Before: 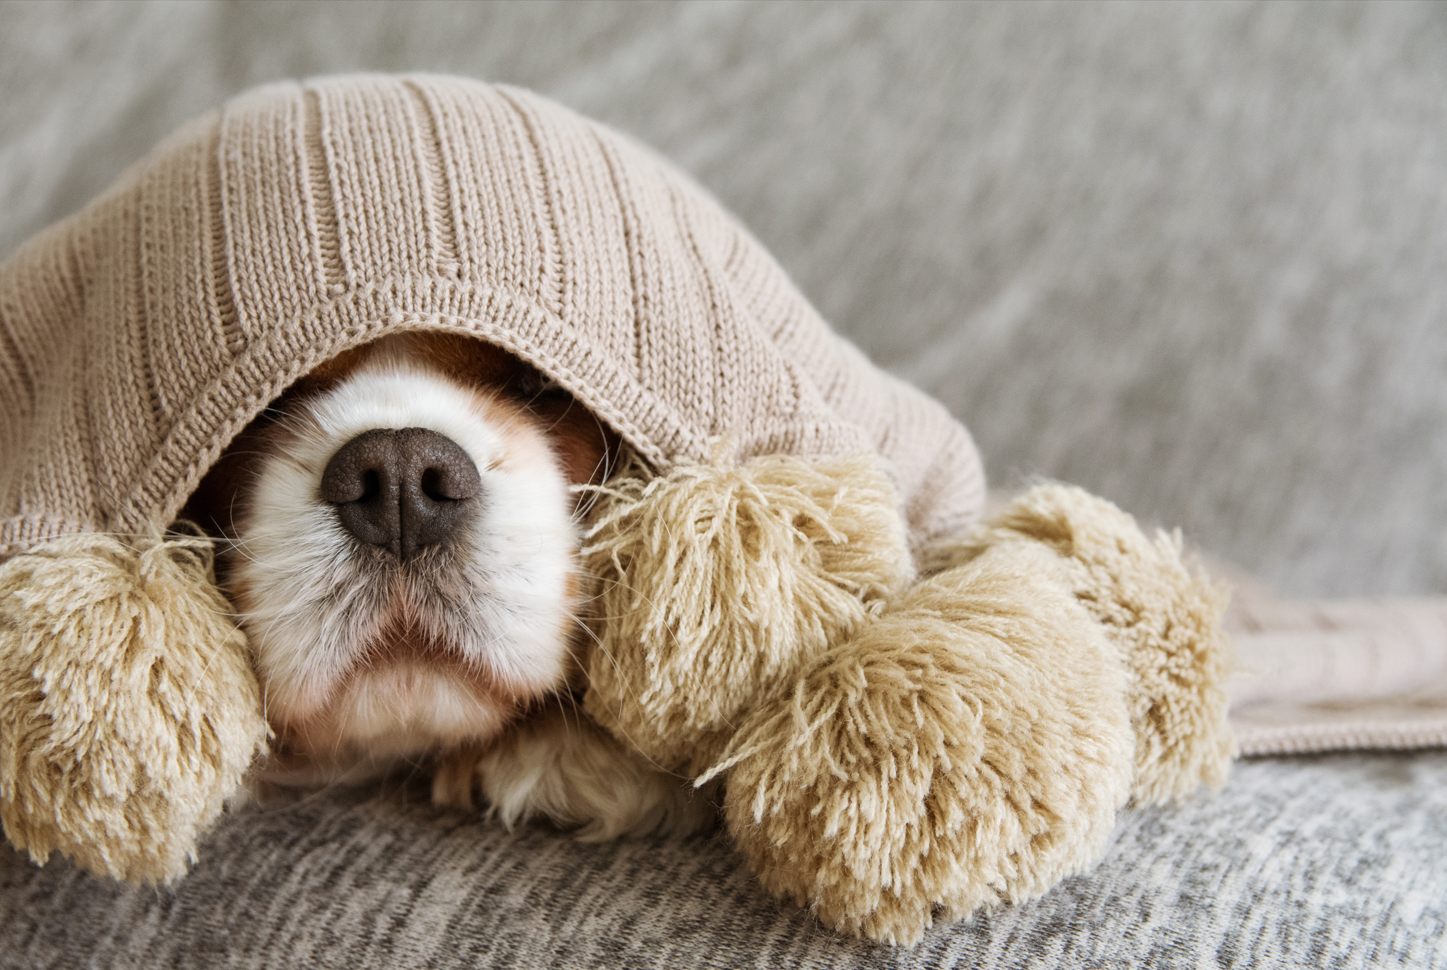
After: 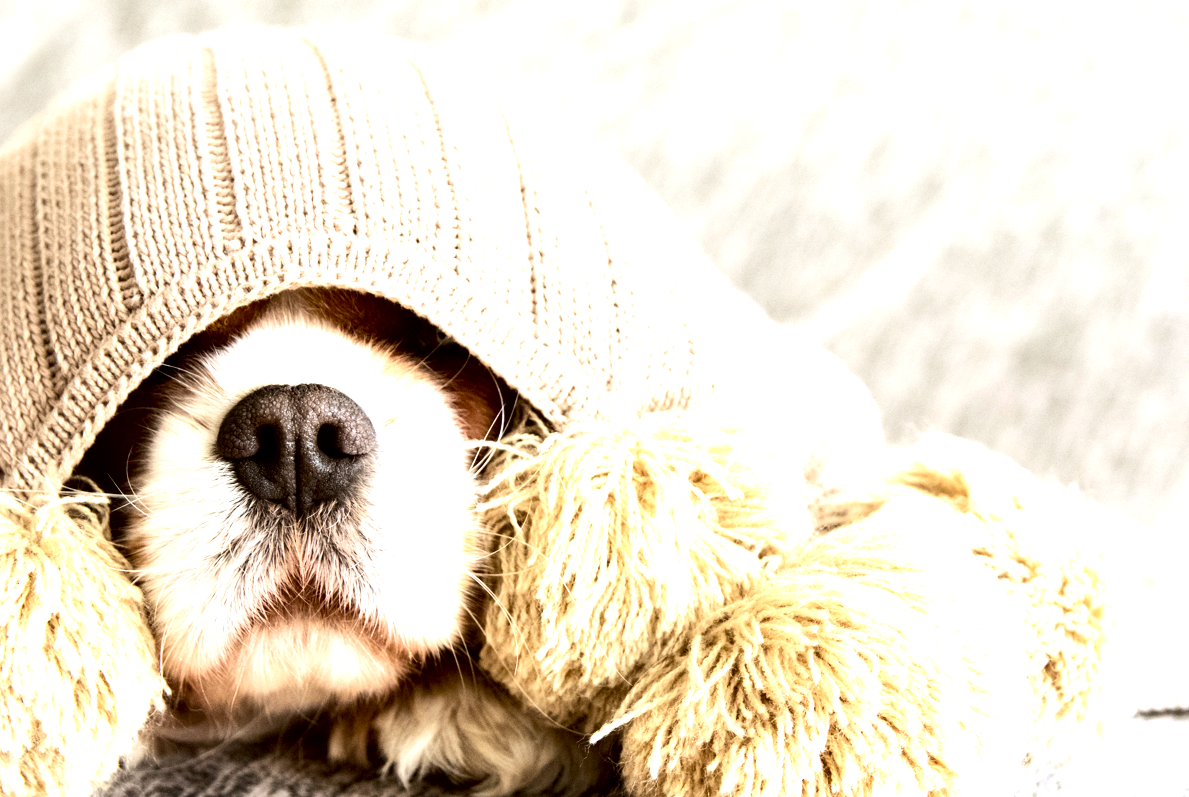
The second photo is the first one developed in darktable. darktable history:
crop and rotate: left 7.196%, top 4.574%, right 10.605%, bottom 13.178%
tone equalizer: -8 EV -0.75 EV, -7 EV -0.7 EV, -6 EV -0.6 EV, -5 EV -0.4 EV, -3 EV 0.4 EV, -2 EV 0.6 EV, -1 EV 0.7 EV, +0 EV 0.75 EV, edges refinement/feathering 500, mask exposure compensation -1.57 EV, preserve details no
exposure: black level correction 0.01, exposure 1 EV, compensate highlight preservation false
contrast brightness saturation: contrast 0.15, brightness 0.05
